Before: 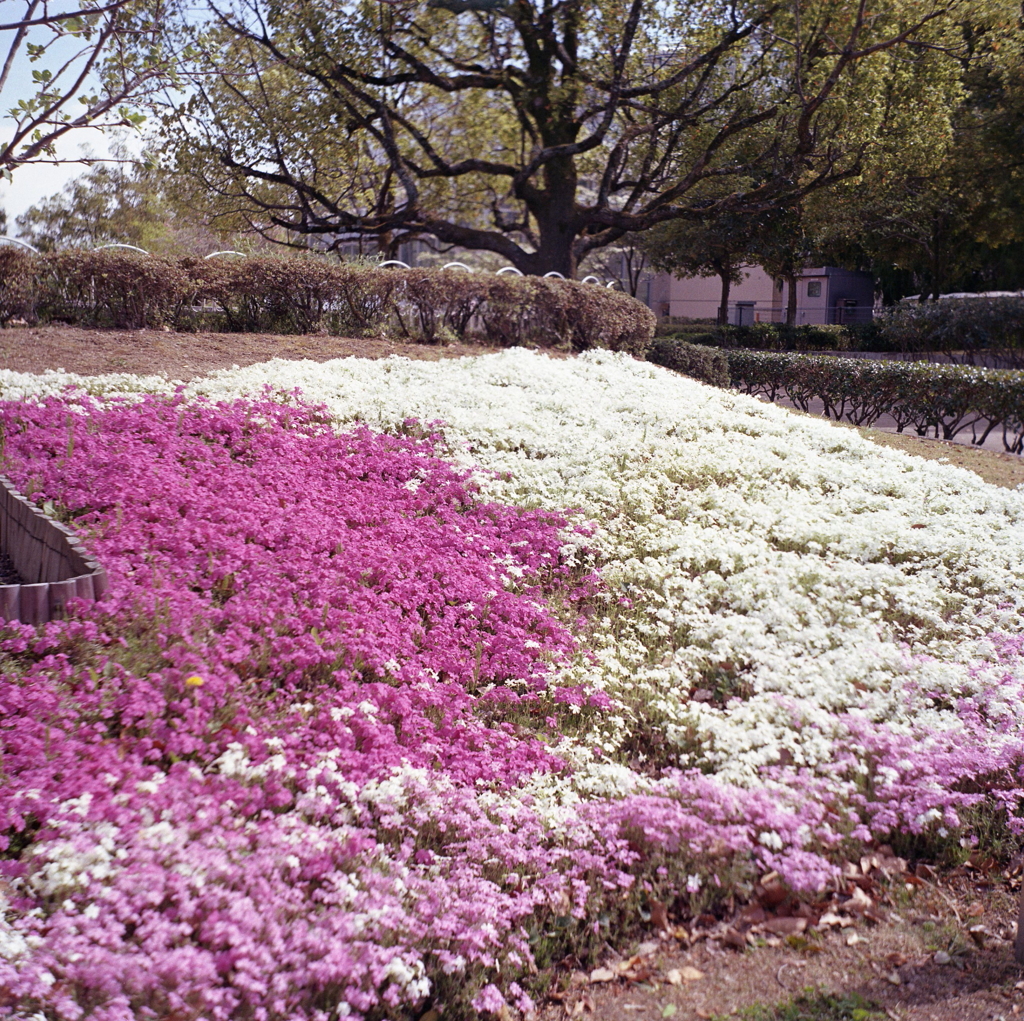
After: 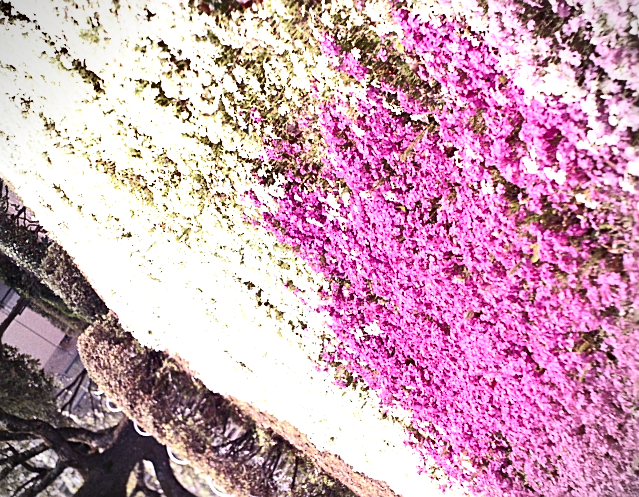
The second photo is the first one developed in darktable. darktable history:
crop and rotate: angle 147.56°, left 9.19%, top 15.608%, right 4.439%, bottom 16.991%
exposure: black level correction 0, exposure 1.104 EV, compensate highlight preservation false
contrast equalizer: octaves 7, y [[0.579, 0.58, 0.505, 0.5, 0.5, 0.5], [0.5 ×6], [0.5 ×6], [0 ×6], [0 ×6]], mix 0.166
contrast brightness saturation: contrast 0.239, brightness 0.086
sharpen: on, module defaults
shadows and highlights: low approximation 0.01, soften with gaussian
vignetting: brightness -0.447, saturation -0.688
